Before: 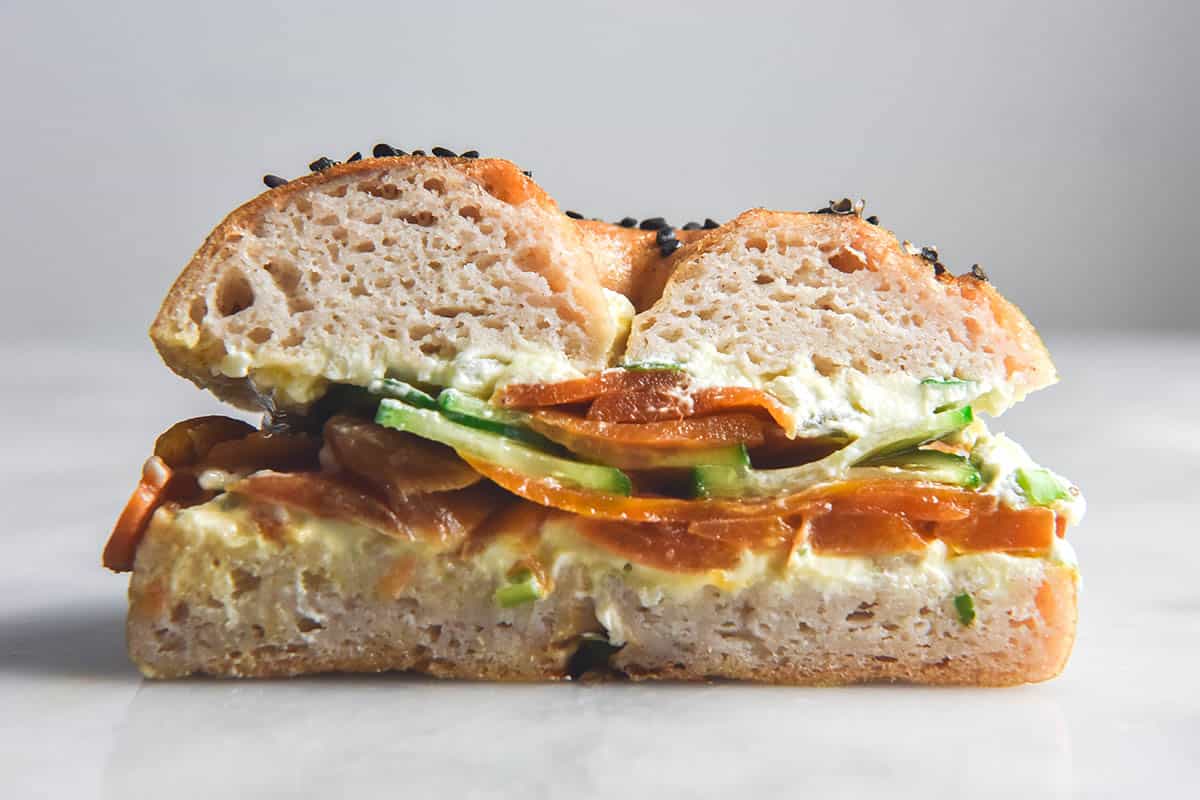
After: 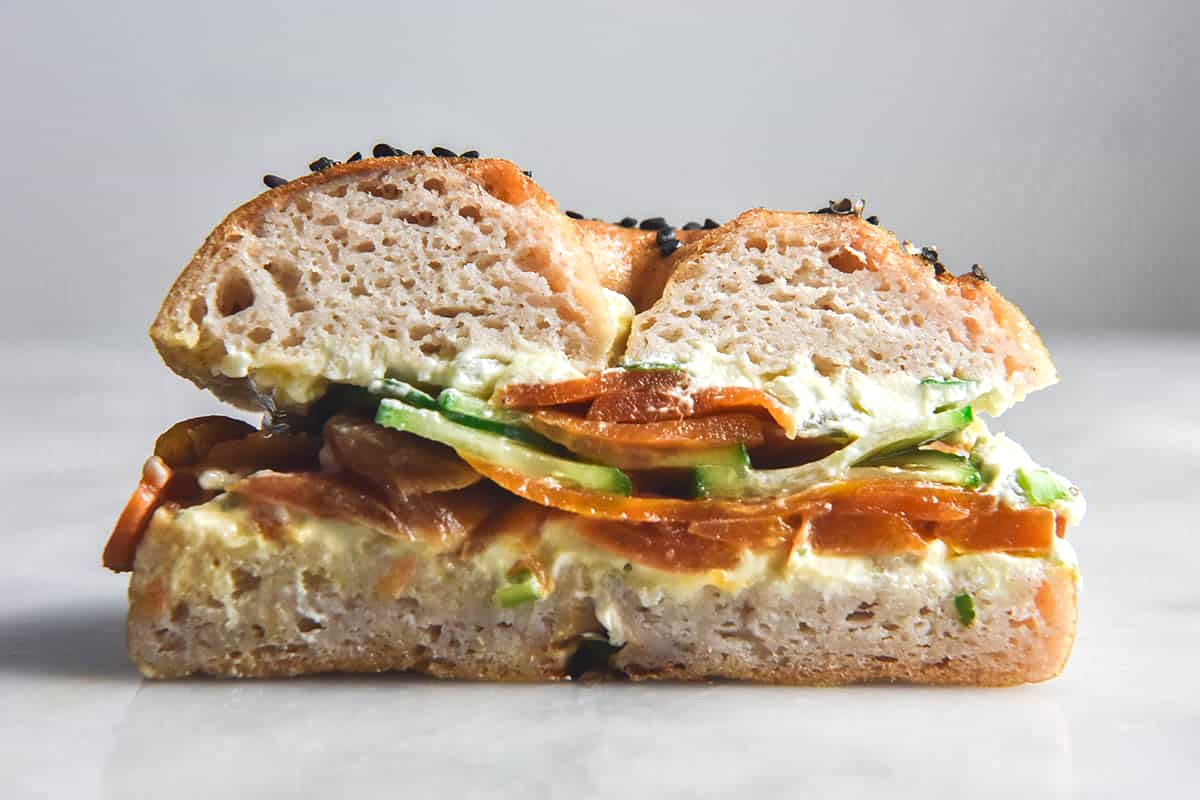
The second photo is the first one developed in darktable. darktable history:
local contrast: mode bilateral grid, contrast 25, coarseness 51, detail 122%, midtone range 0.2
